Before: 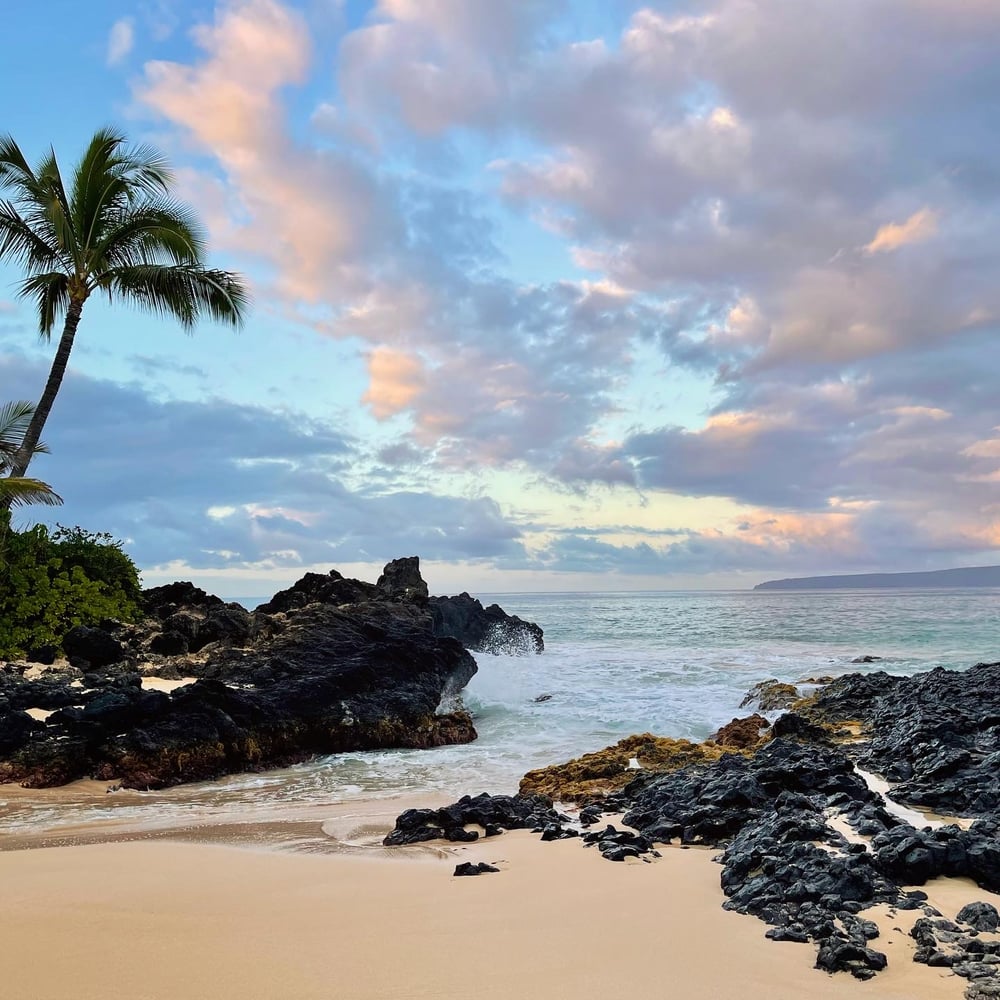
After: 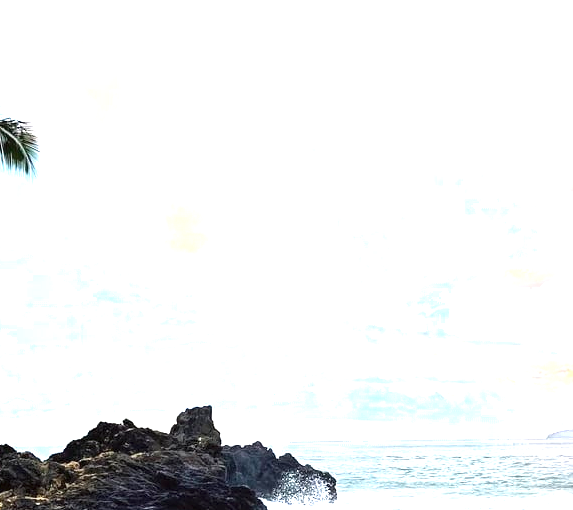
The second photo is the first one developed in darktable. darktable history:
exposure: black level correction 0, exposure 1.2 EV, compensate highlight preservation false
color zones: curves: ch0 [(0.203, 0.433) (0.607, 0.517) (0.697, 0.696) (0.705, 0.897)]
local contrast: mode bilateral grid, contrast 20, coarseness 51, detail 119%, midtone range 0.2
crop: left 20.753%, top 15.182%, right 21.856%, bottom 33.791%
